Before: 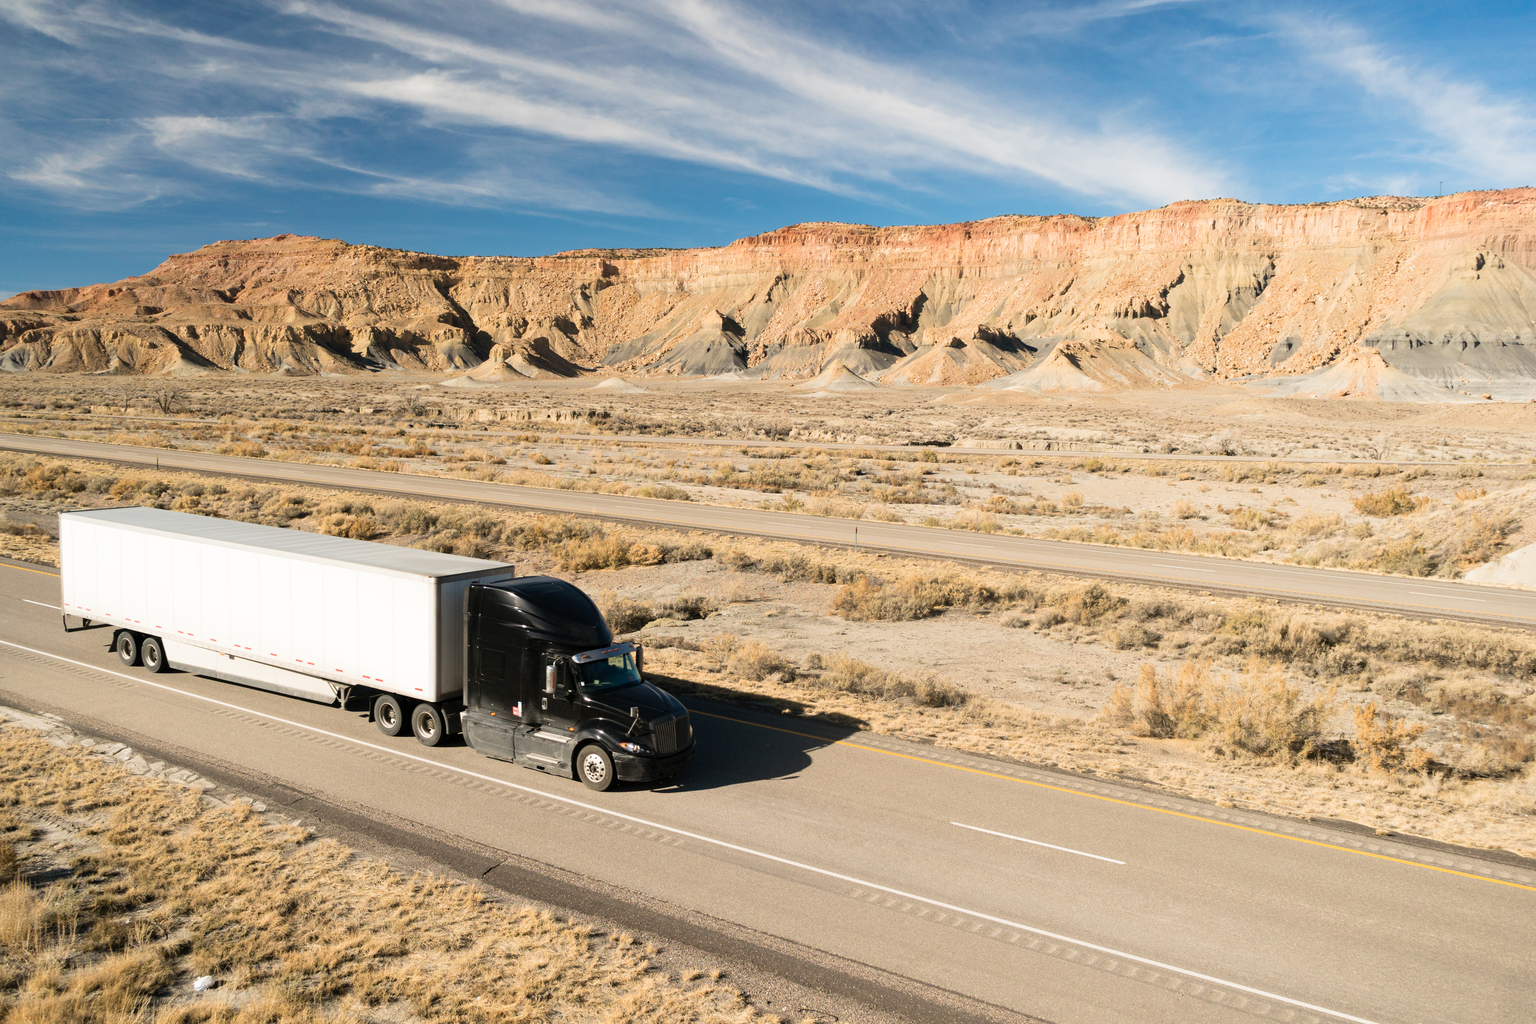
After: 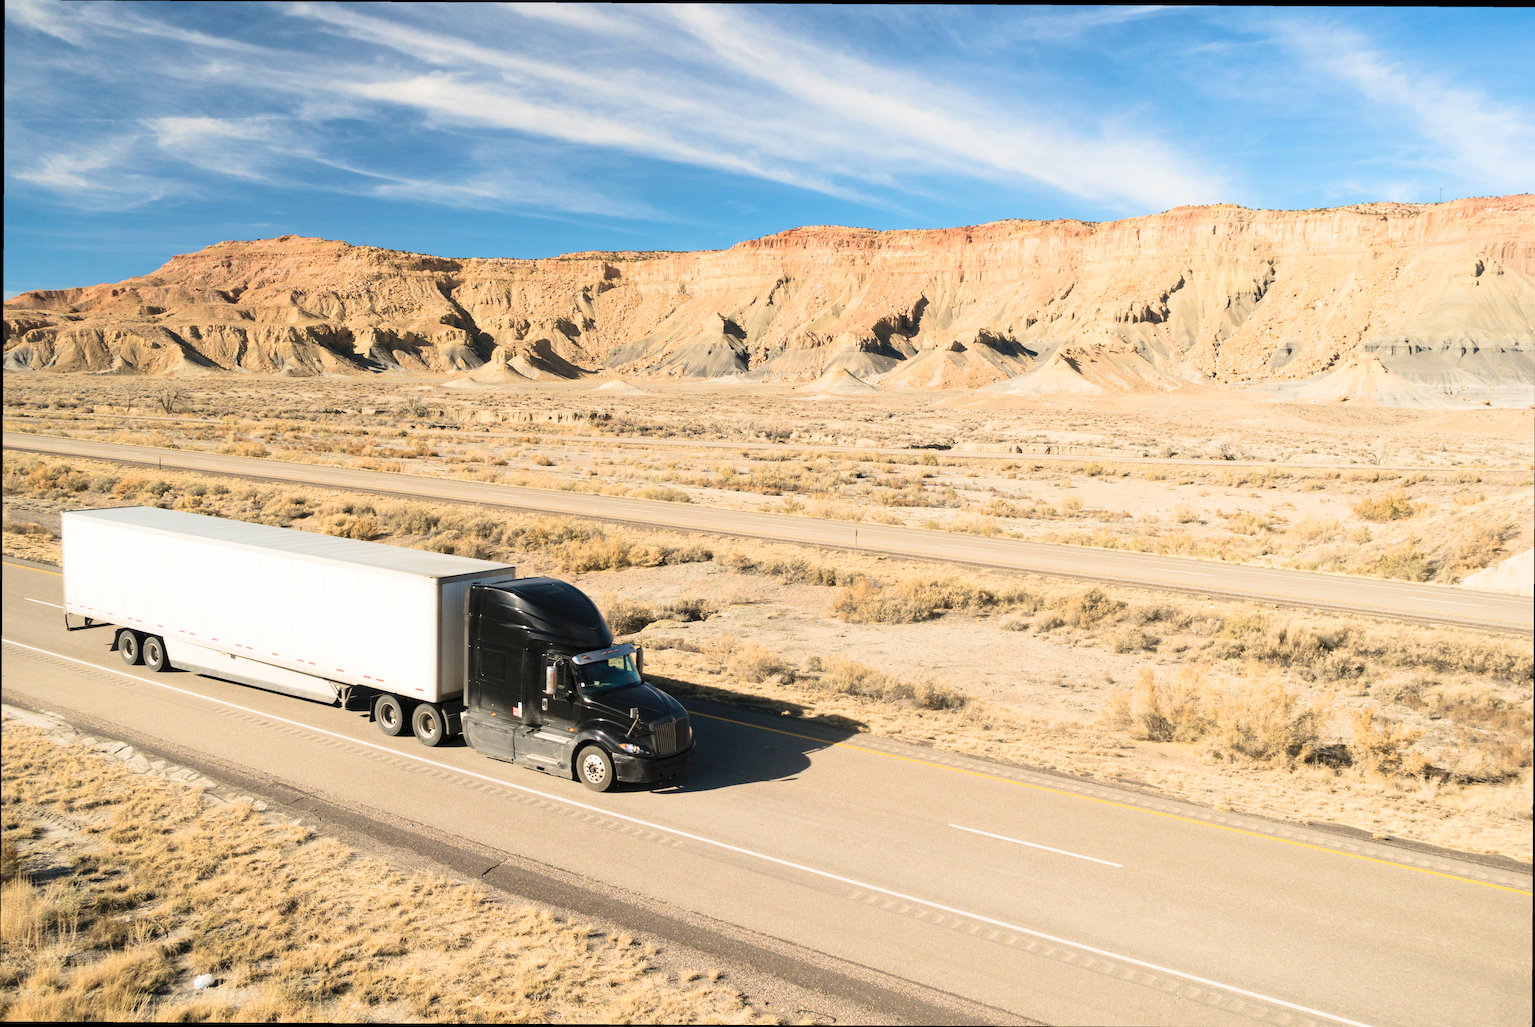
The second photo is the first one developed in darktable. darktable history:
crop and rotate: angle -0.265°
contrast brightness saturation: contrast 0.14, brightness 0.218
velvia: on, module defaults
